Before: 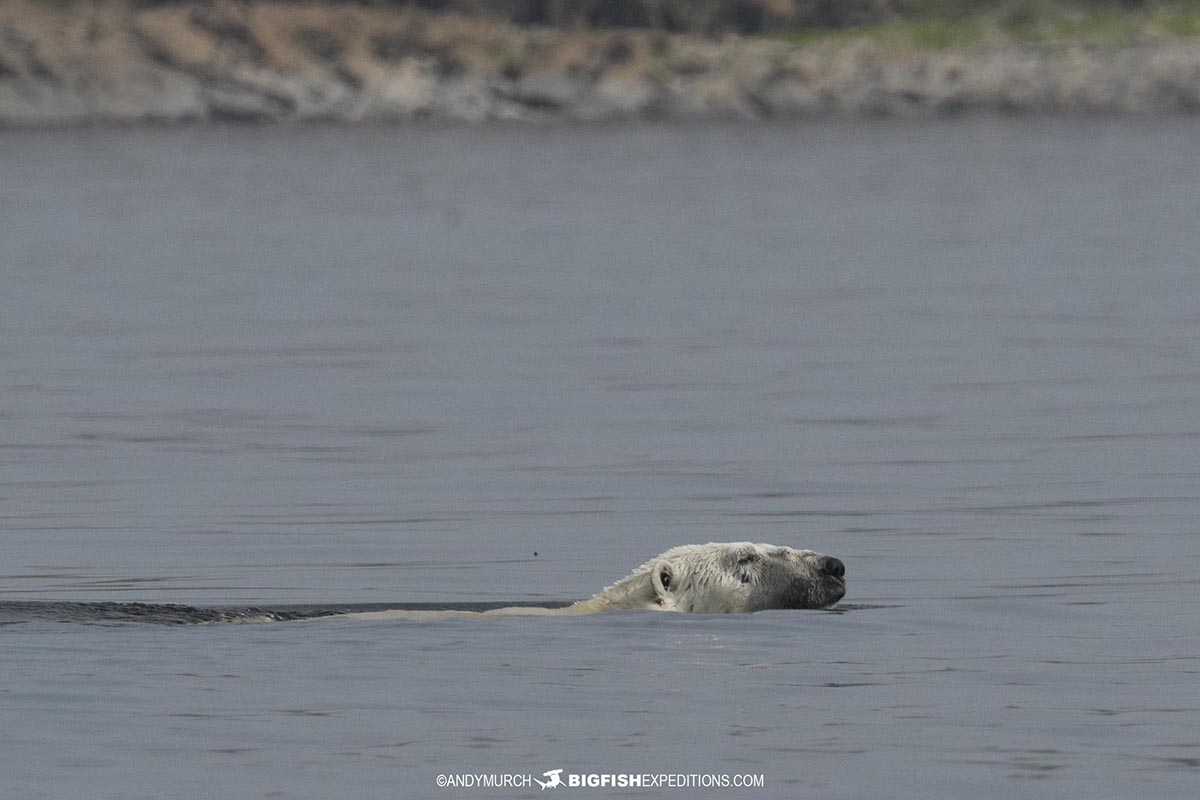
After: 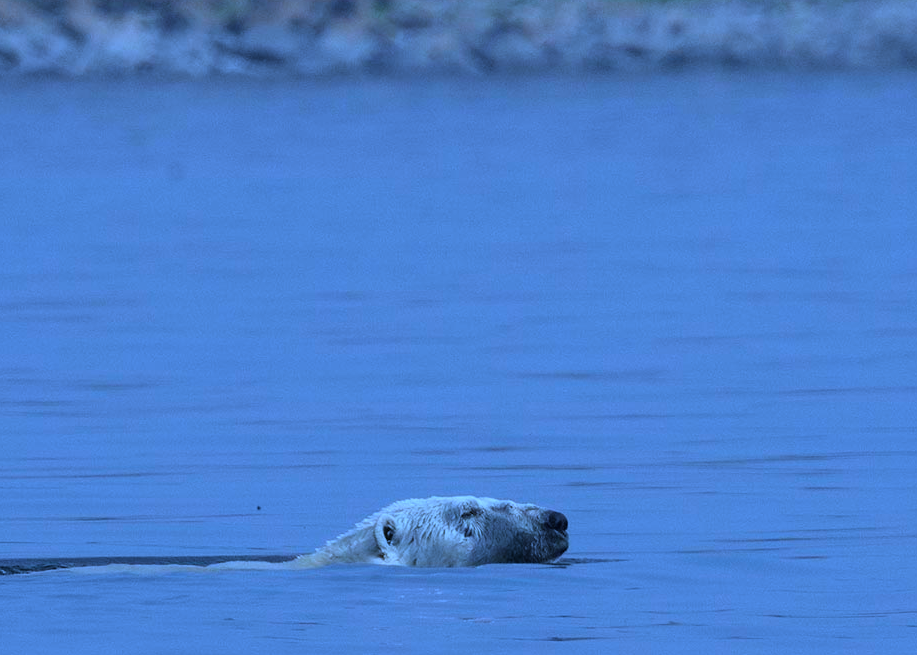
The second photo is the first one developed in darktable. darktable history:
white balance: red 0.766, blue 1.537
crop: left 23.095%, top 5.827%, bottom 11.854%
